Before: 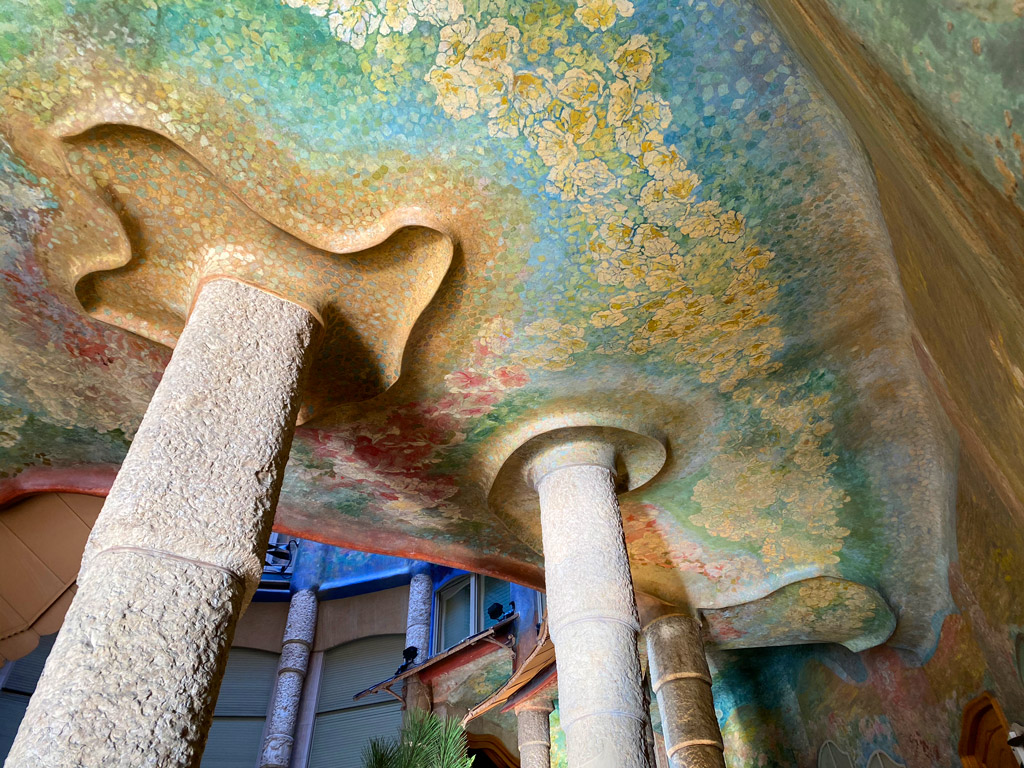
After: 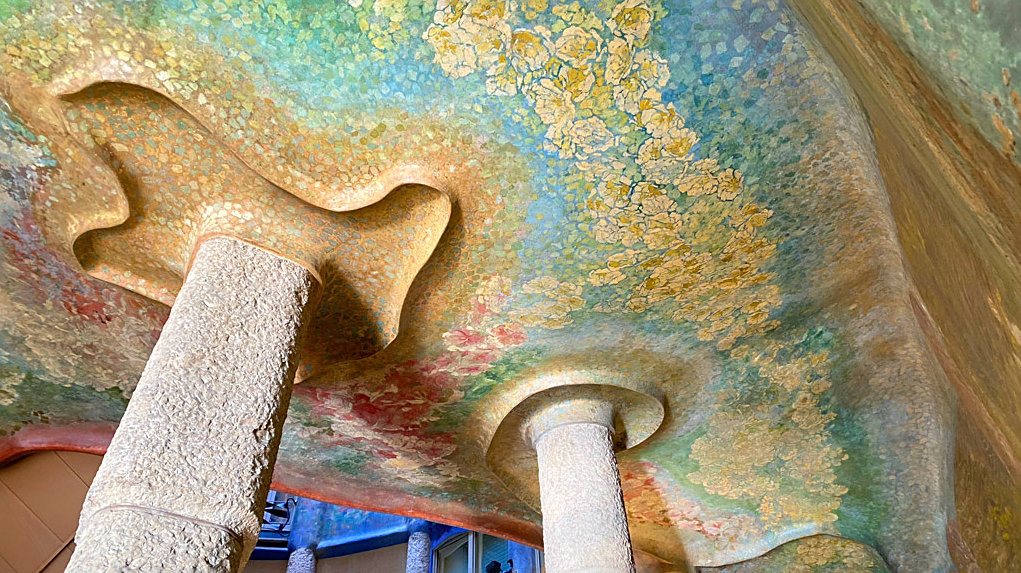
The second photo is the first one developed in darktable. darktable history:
crop: left 0.278%, top 5.481%, bottom 19.833%
tone equalizer: -8 EV 0.962 EV, -7 EV 1.02 EV, -6 EV 0.996 EV, -5 EV 1.02 EV, -4 EV 1.02 EV, -3 EV 0.74 EV, -2 EV 0.53 EV, -1 EV 0.244 EV, smoothing 1
sharpen: on, module defaults
